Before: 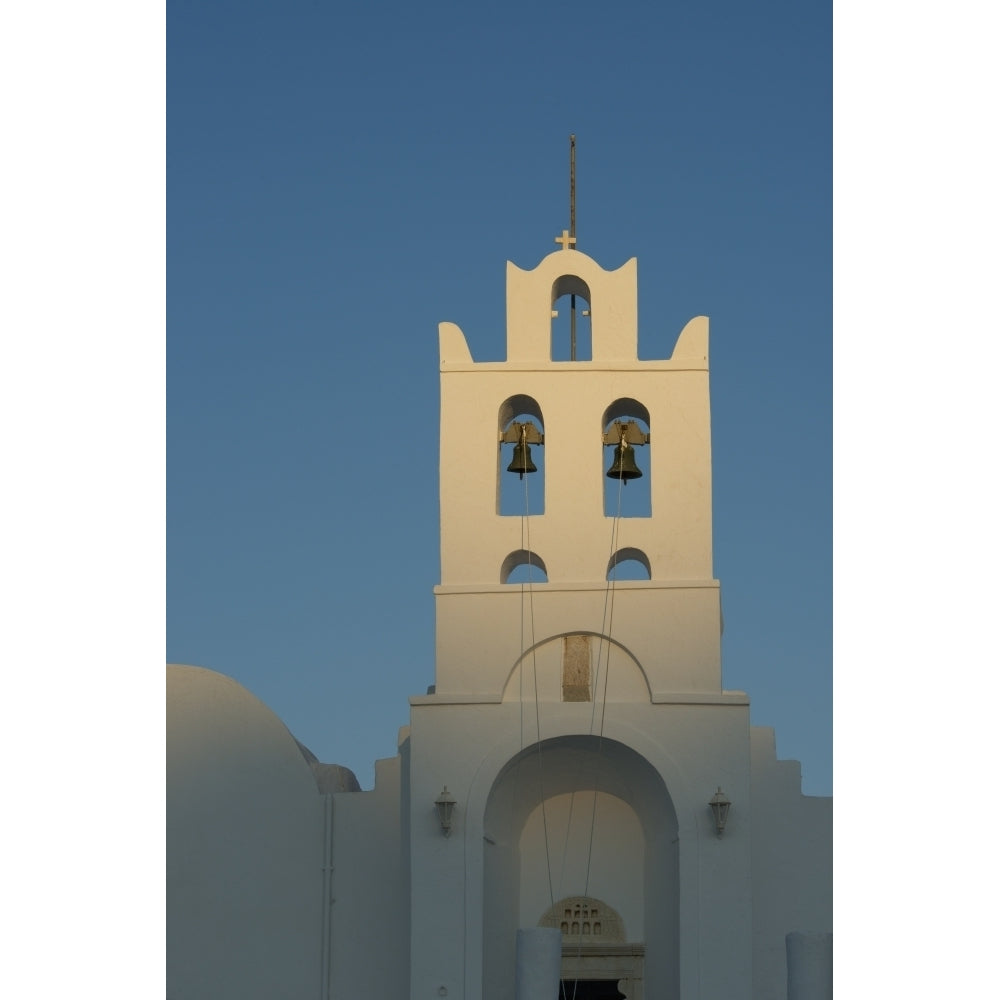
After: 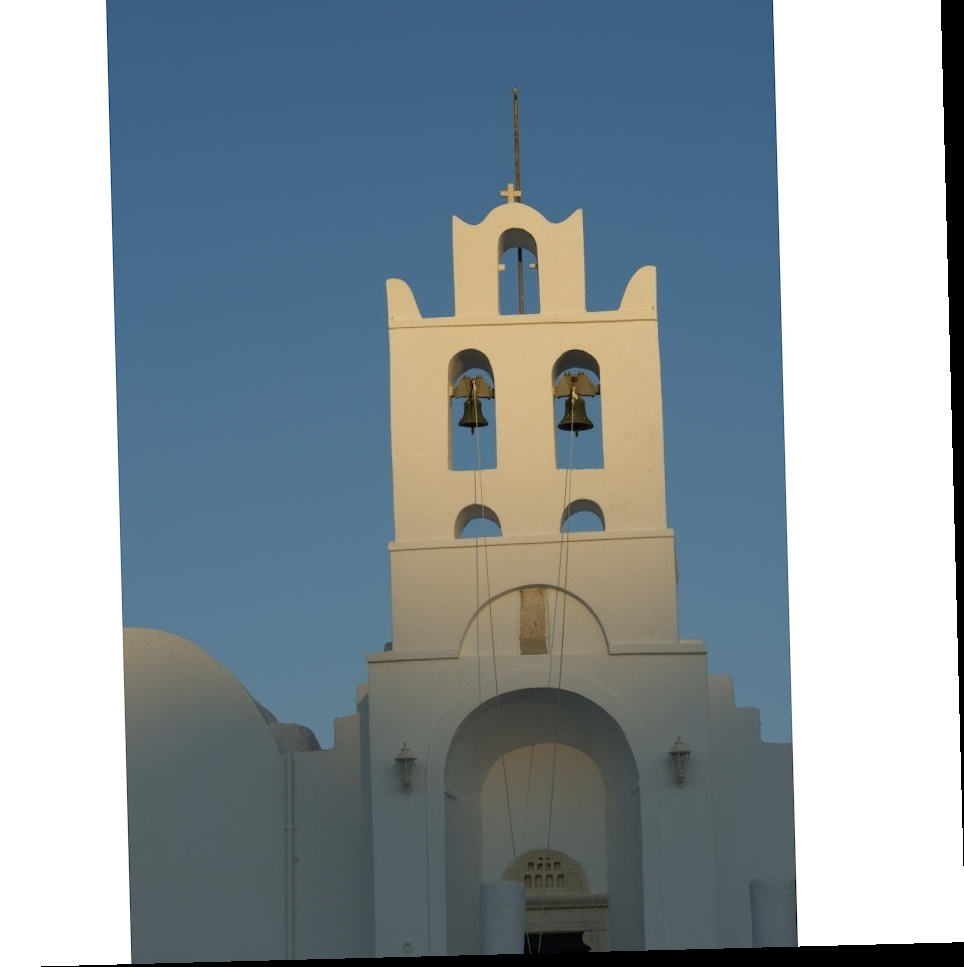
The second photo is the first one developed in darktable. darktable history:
crop and rotate: angle 1.51°, left 5.951%, top 5.72%
